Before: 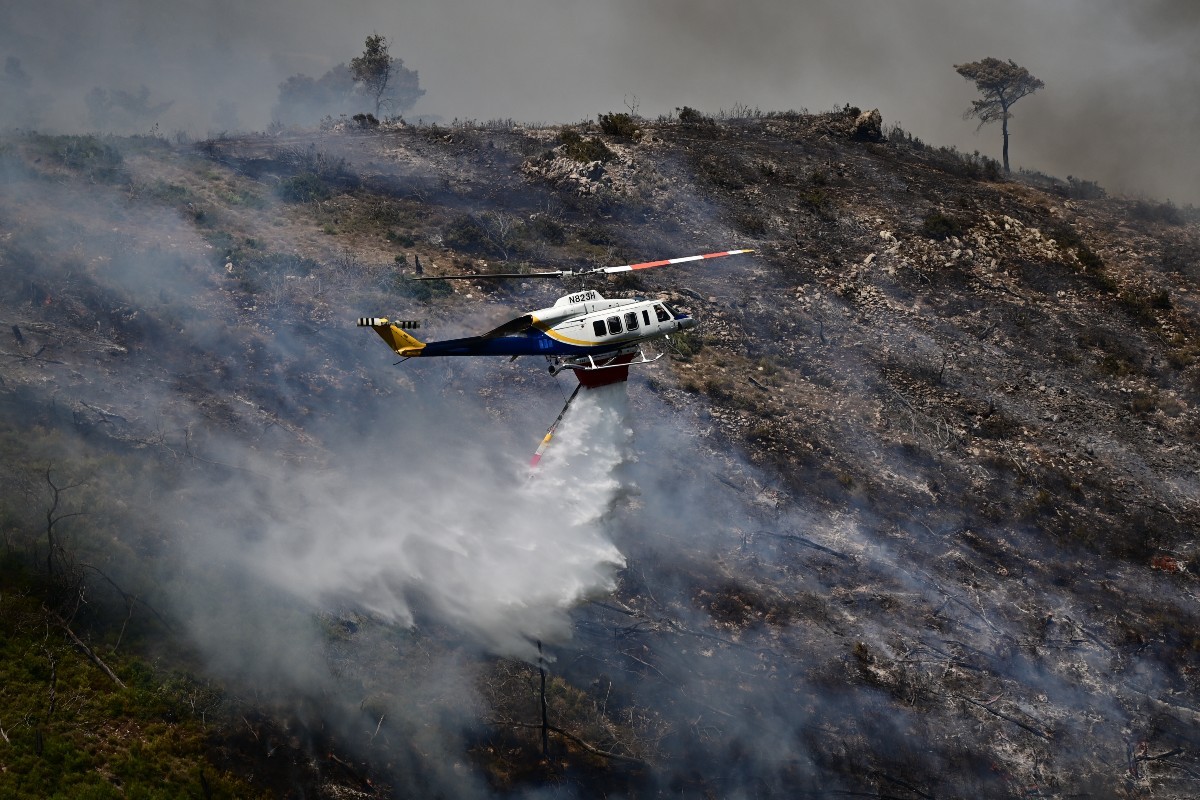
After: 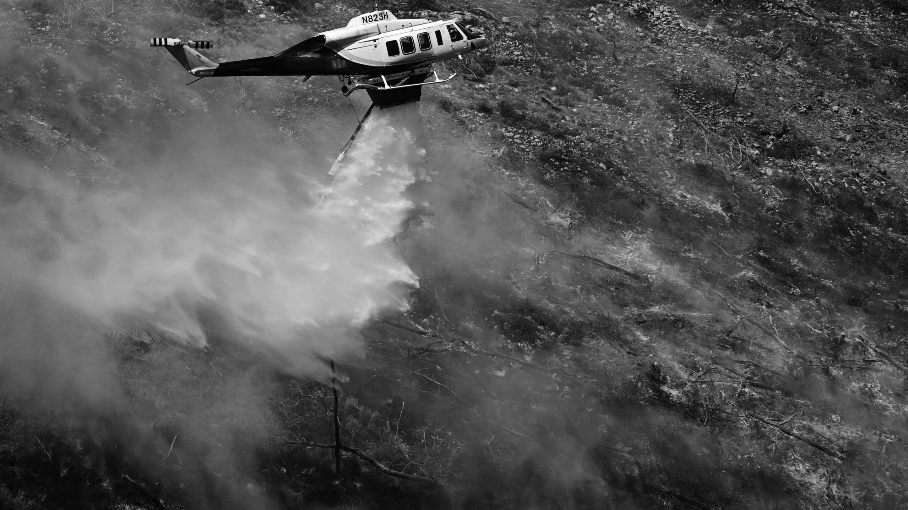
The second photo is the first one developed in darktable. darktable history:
crop and rotate: left 17.299%, top 35.115%, right 7.015%, bottom 1.024%
monochrome: on, module defaults
